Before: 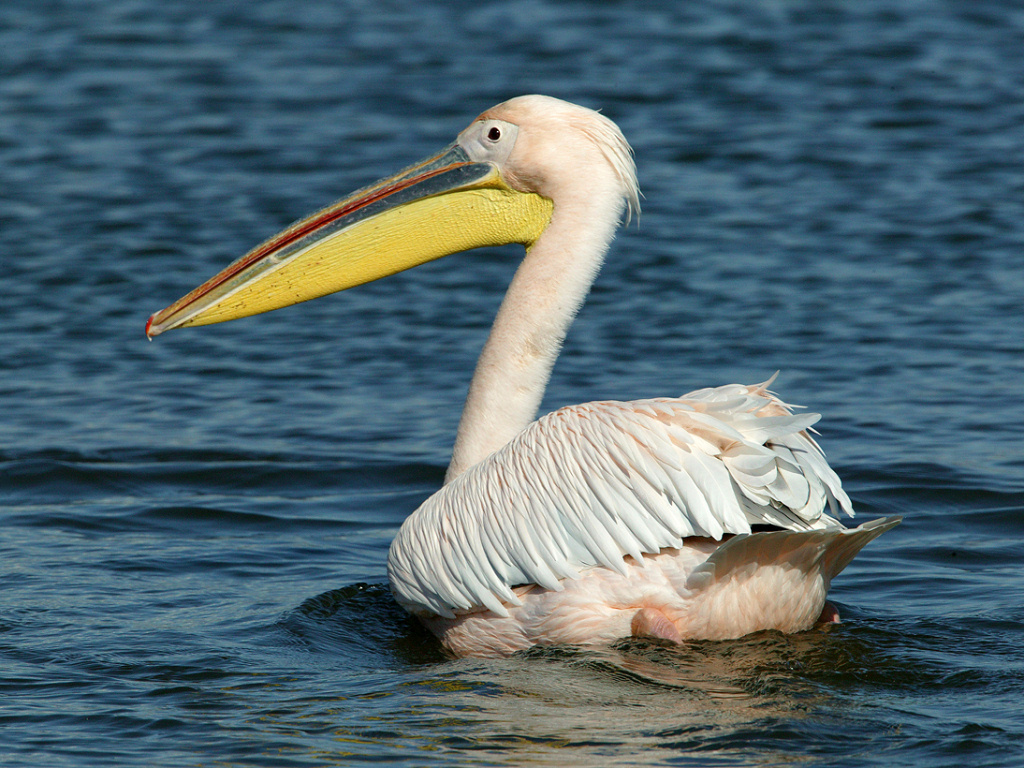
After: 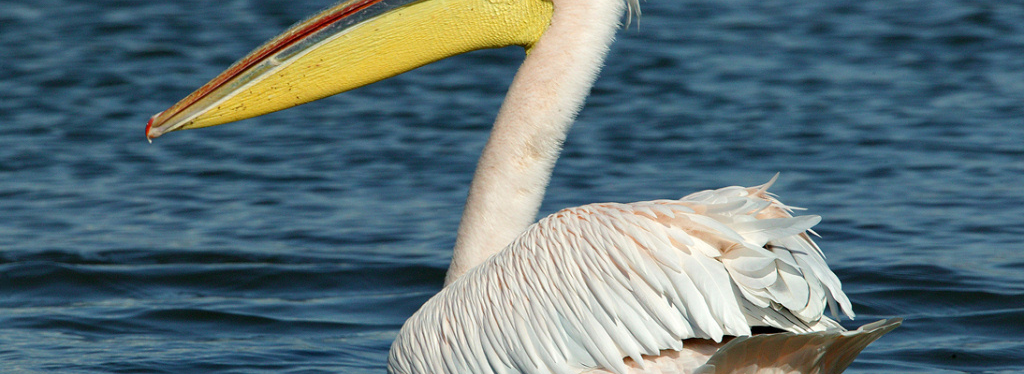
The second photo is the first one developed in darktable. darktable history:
crop and rotate: top 25.898%, bottom 25.281%
